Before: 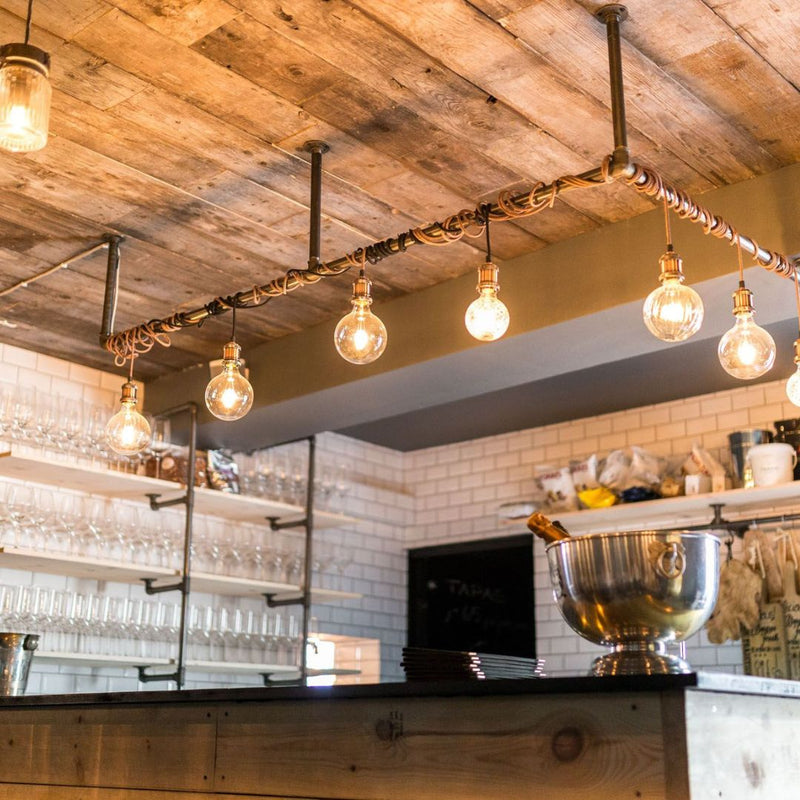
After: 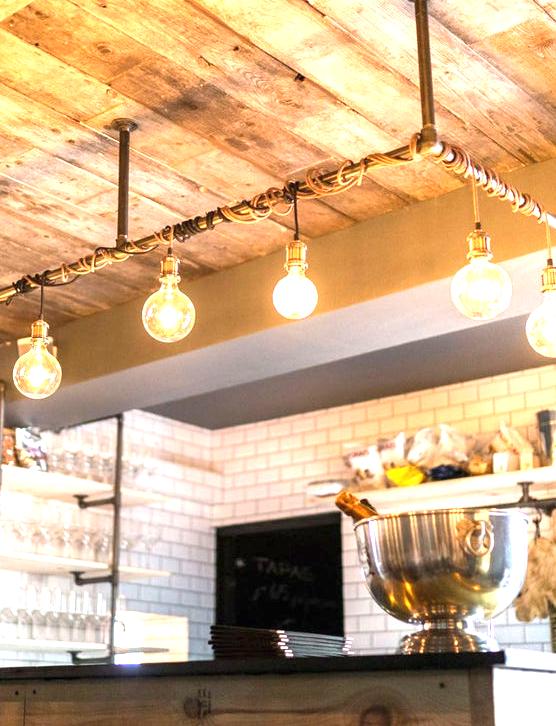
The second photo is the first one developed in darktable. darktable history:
crop and rotate: left 24.034%, top 2.838%, right 6.406%, bottom 6.299%
exposure: black level correction 0, exposure 1.2 EV, compensate exposure bias true, compensate highlight preservation false
